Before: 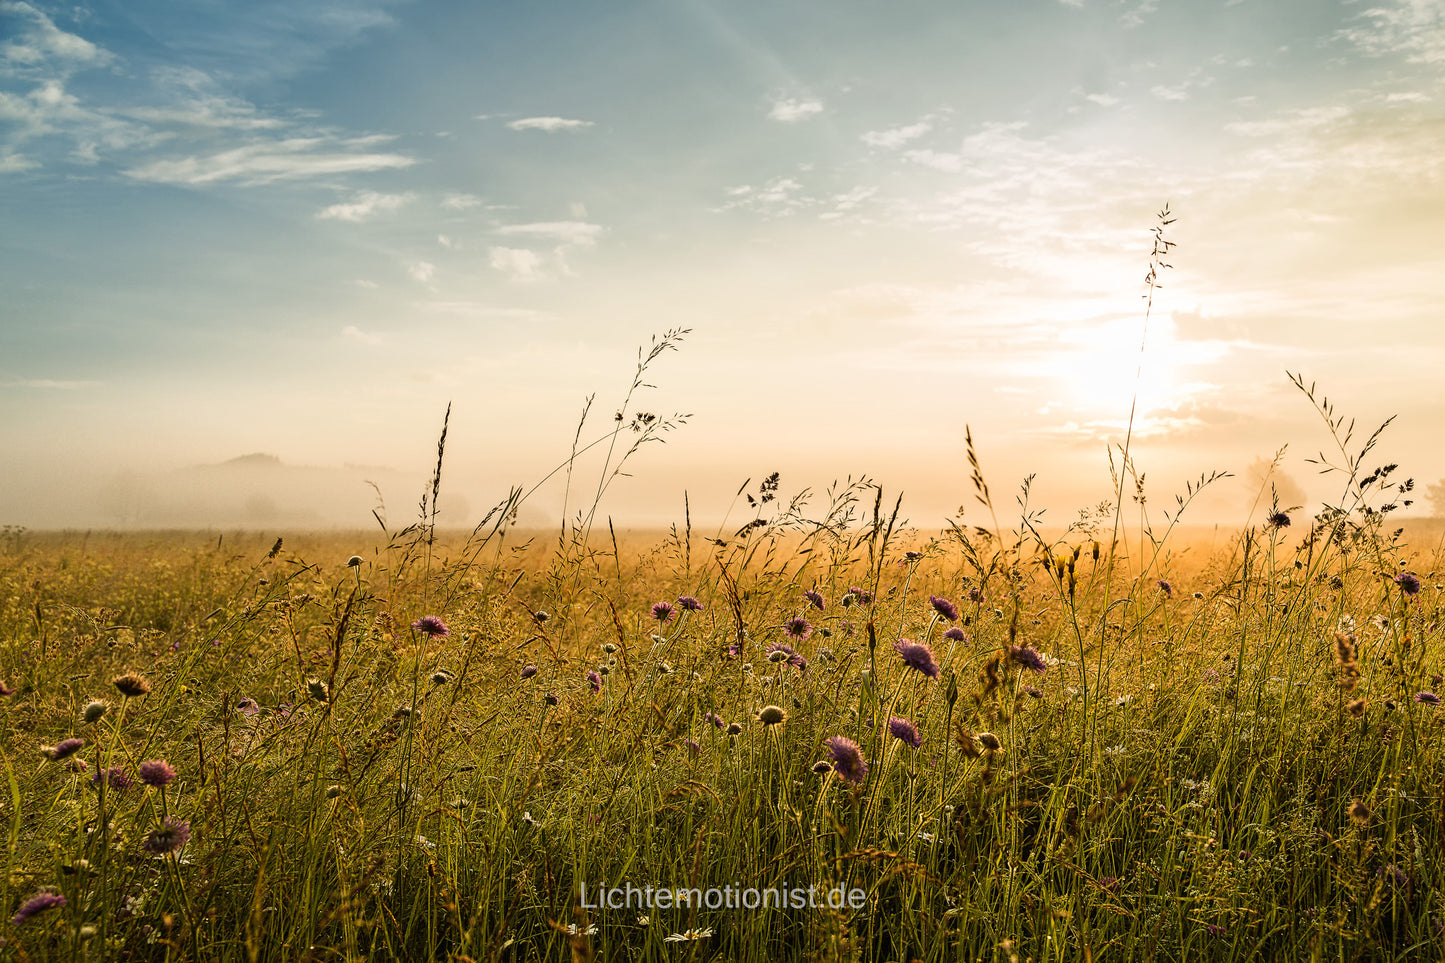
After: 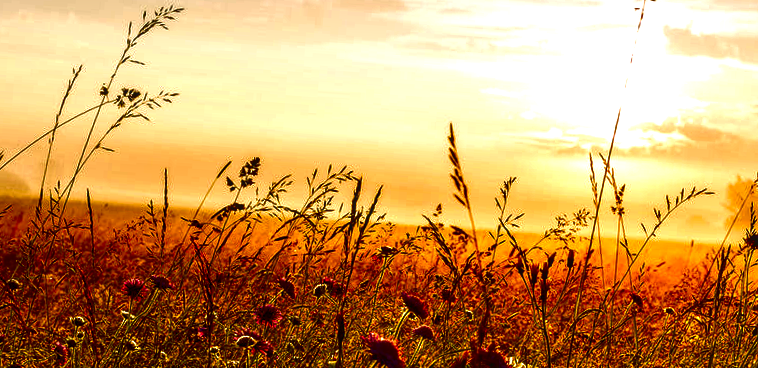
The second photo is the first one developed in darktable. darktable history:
contrast brightness saturation: brightness -1, saturation 1
crop: left 36.607%, top 34.735%, right 13.146%, bottom 30.611%
rotate and perspective: rotation 4.1°, automatic cropping off
tone equalizer: -8 EV -0.75 EV, -7 EV -0.7 EV, -6 EV -0.6 EV, -5 EV -0.4 EV, -3 EV 0.4 EV, -2 EV 0.6 EV, -1 EV 0.7 EV, +0 EV 0.75 EV, edges refinement/feathering 500, mask exposure compensation -1.57 EV, preserve details no
graduated density: on, module defaults
local contrast: on, module defaults
color correction: highlights a* 5.81, highlights b* 4.84
